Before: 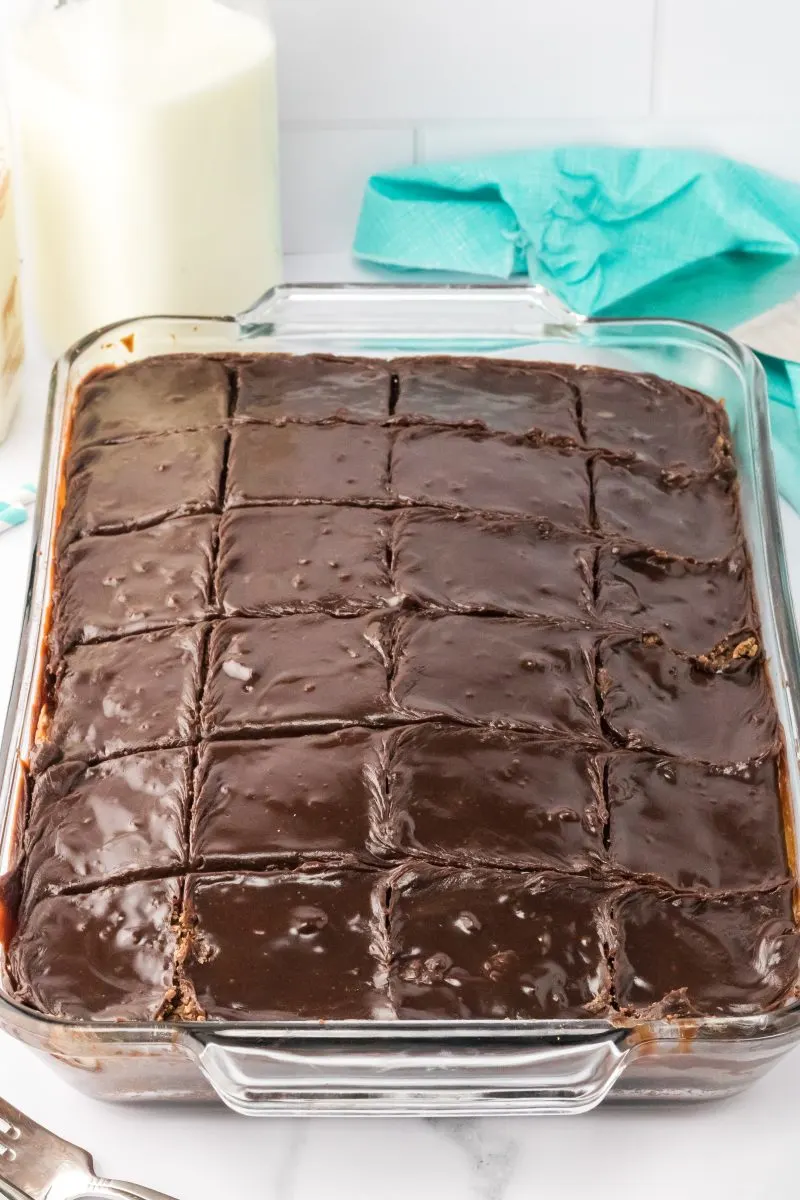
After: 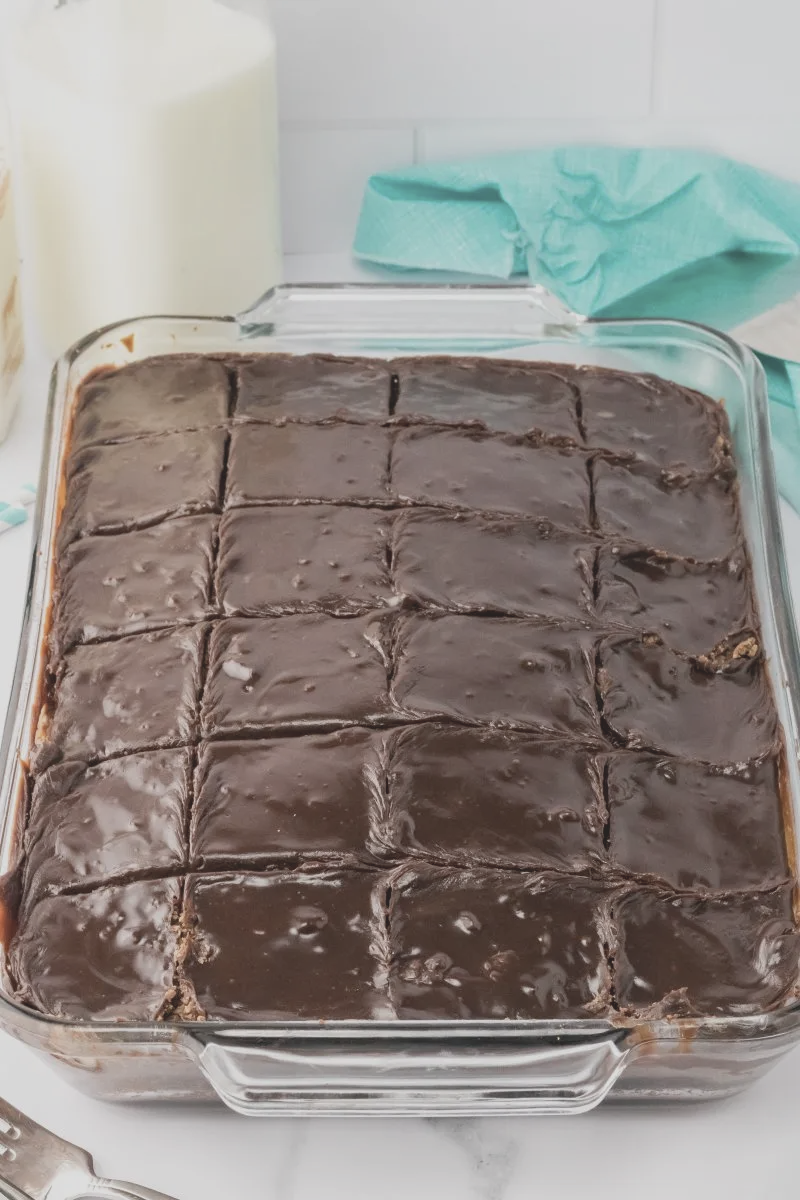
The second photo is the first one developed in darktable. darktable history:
contrast brightness saturation: contrast -0.24, saturation -0.429
